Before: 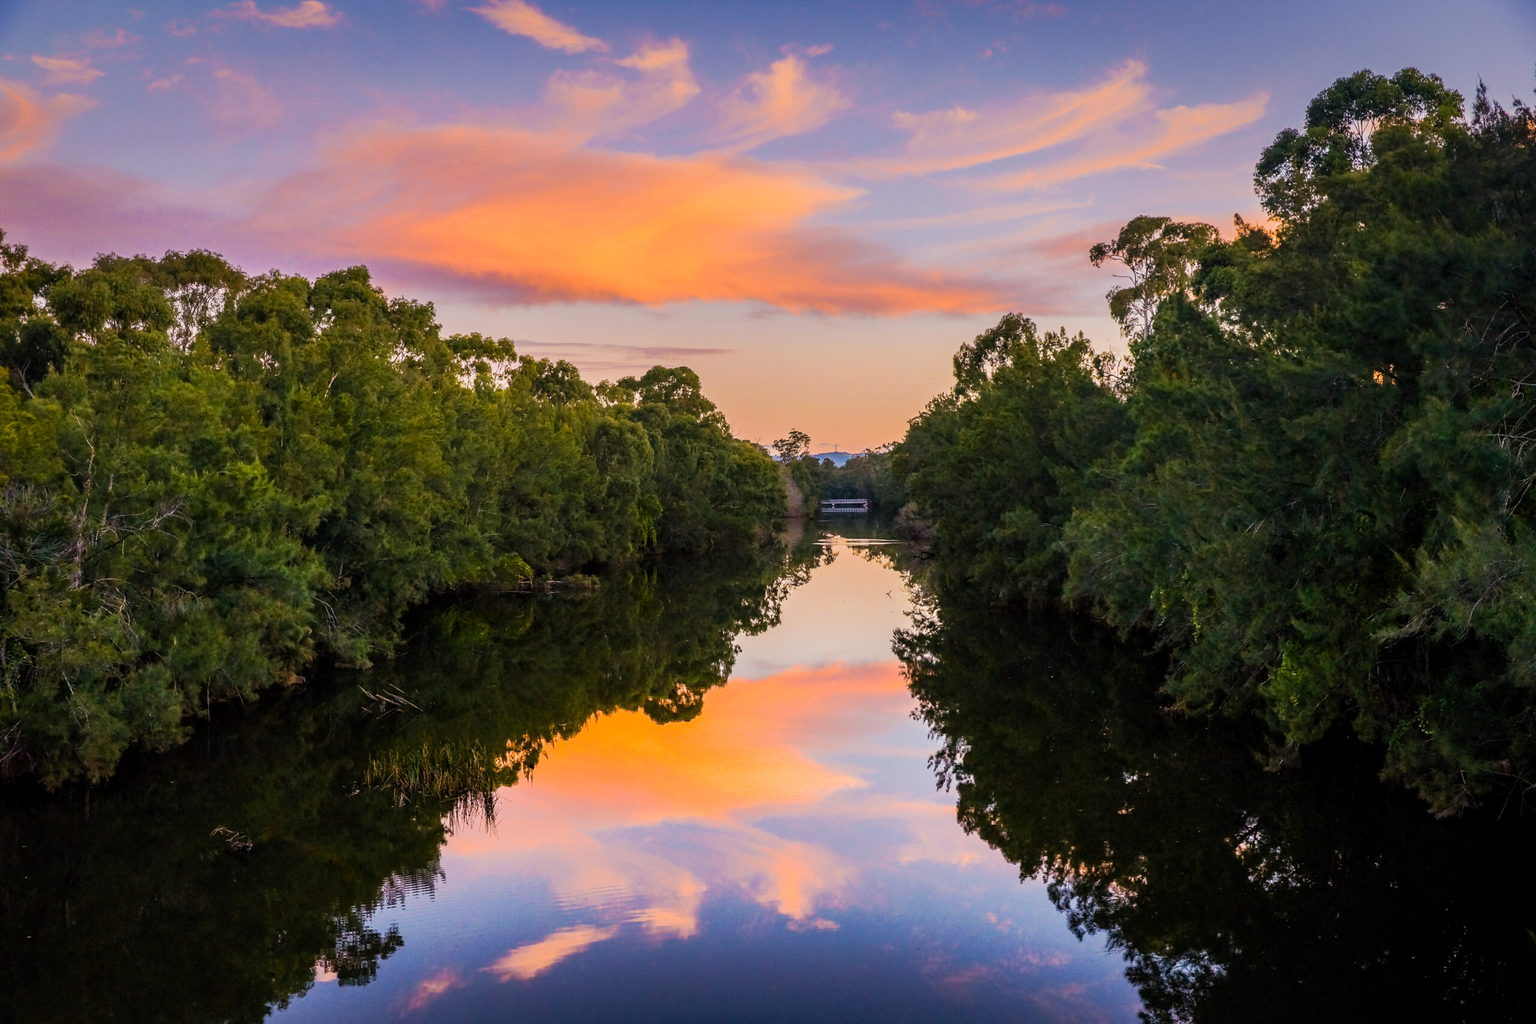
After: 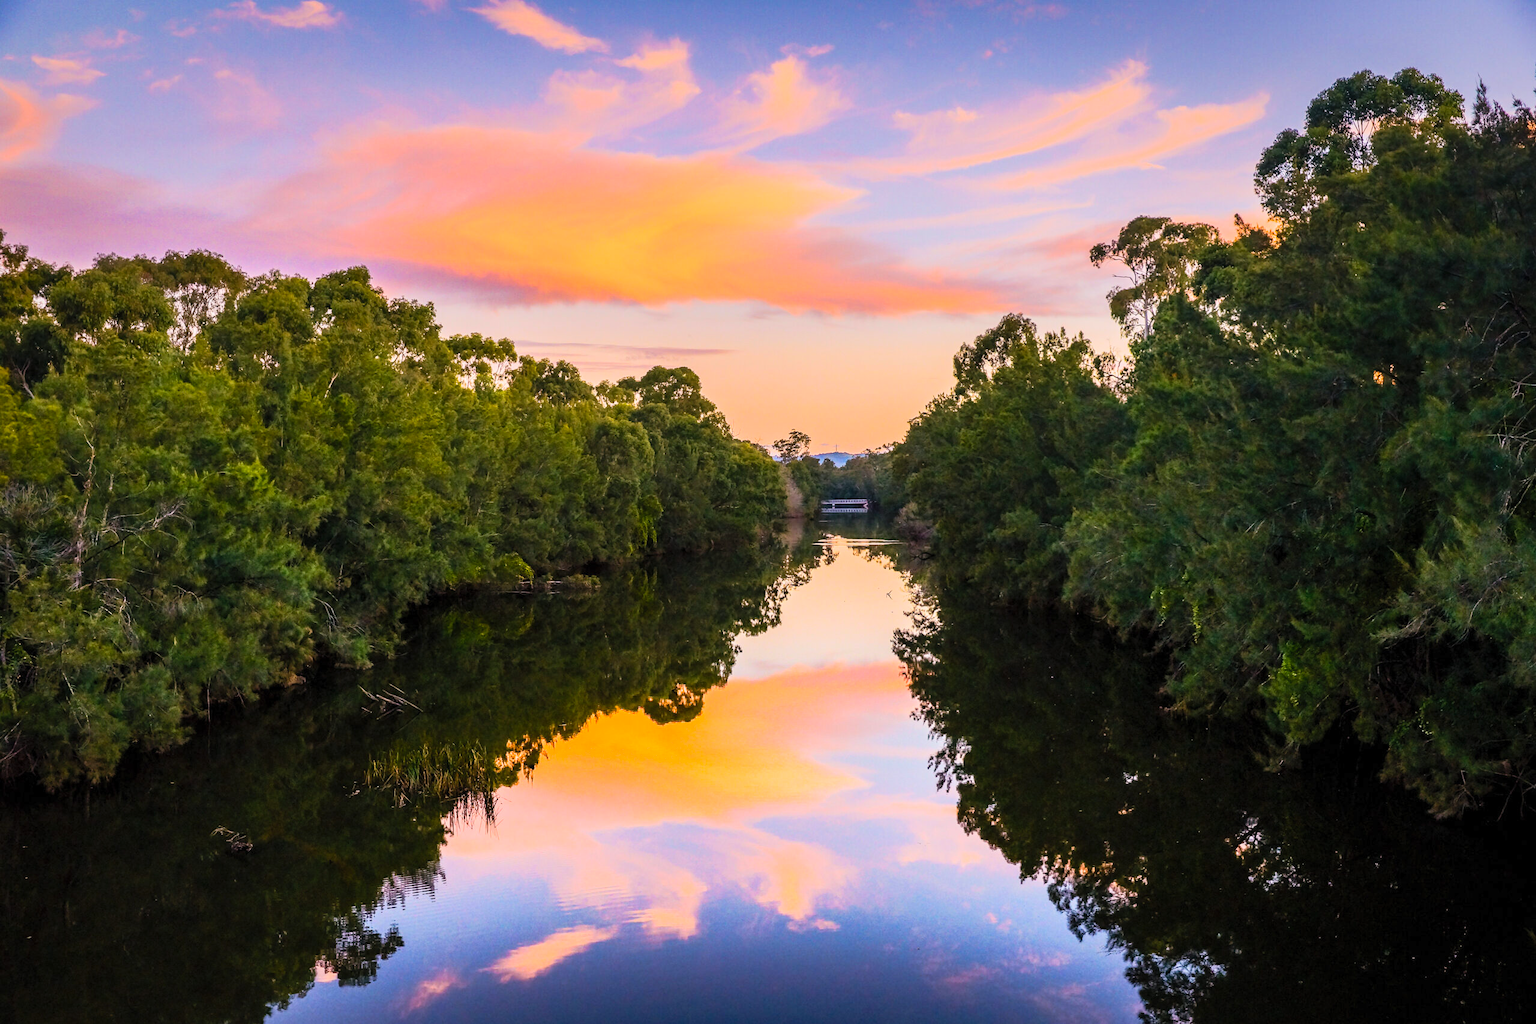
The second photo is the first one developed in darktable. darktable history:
contrast brightness saturation: contrast 0.199, brightness 0.17, saturation 0.229
